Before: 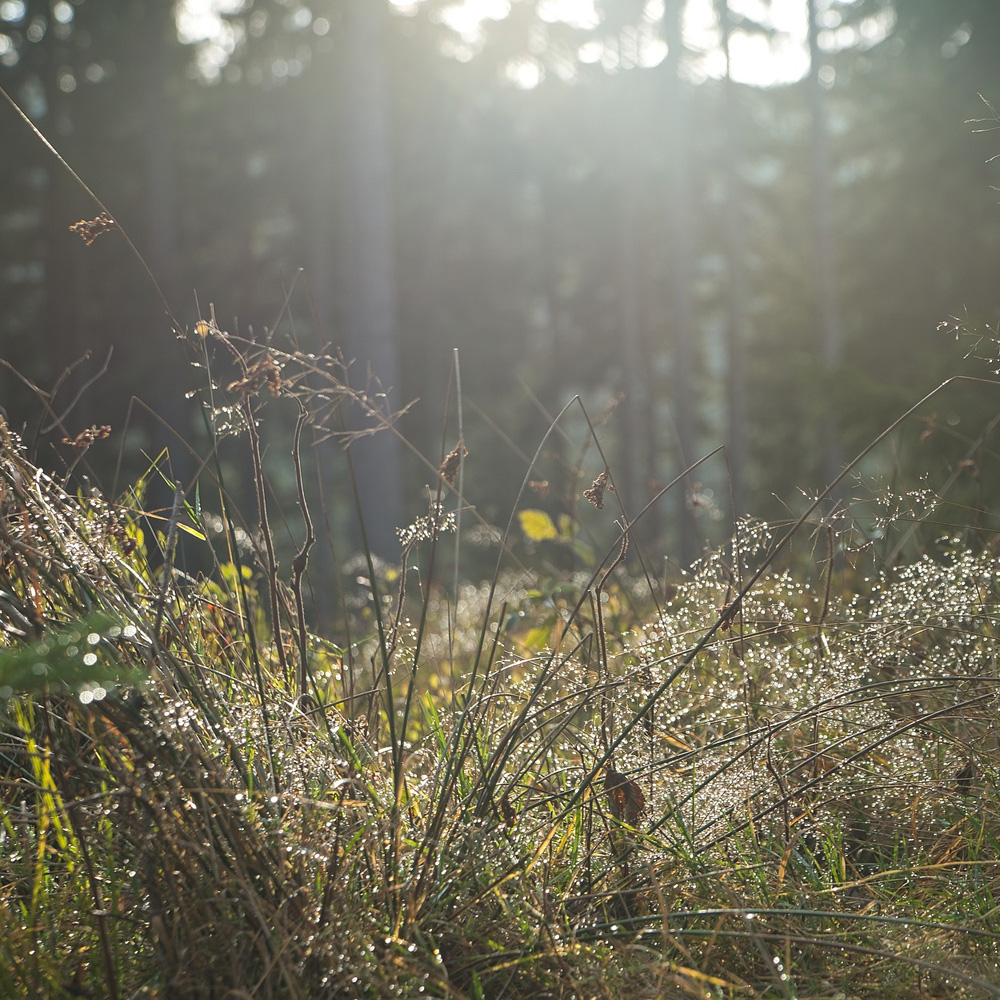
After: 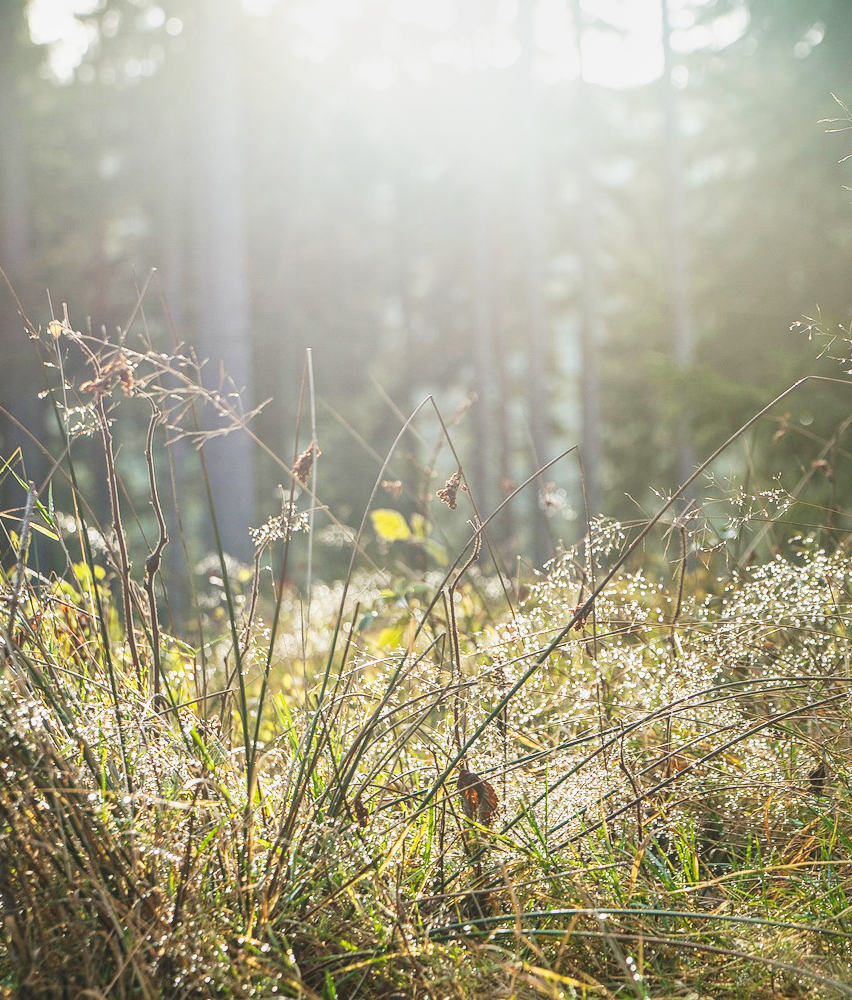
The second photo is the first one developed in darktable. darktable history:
crop and rotate: left 14.792%
base curve: curves: ch0 [(0, 0) (0.007, 0.004) (0.027, 0.03) (0.046, 0.07) (0.207, 0.54) (0.442, 0.872) (0.673, 0.972) (1, 1)], preserve colors none
local contrast: on, module defaults
contrast brightness saturation: contrast -0.122
